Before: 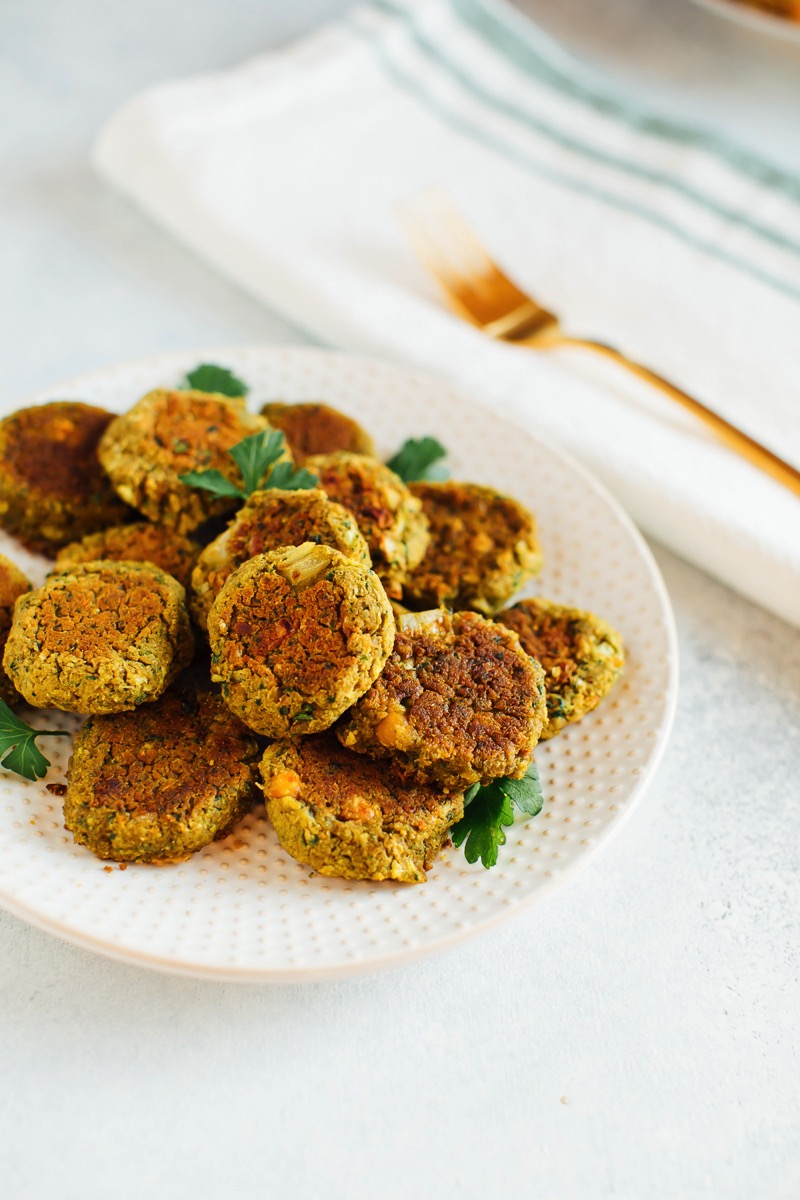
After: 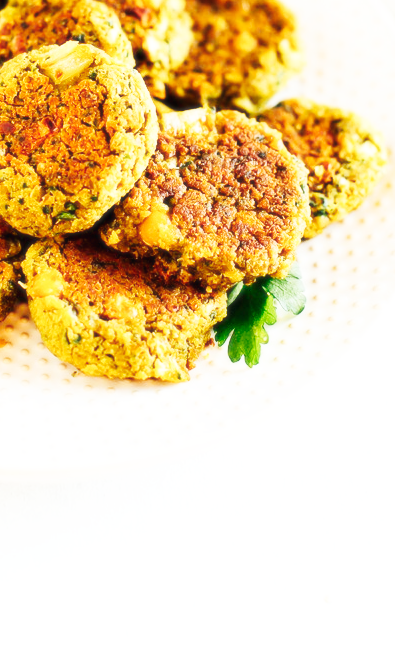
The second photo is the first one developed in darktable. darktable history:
base curve: curves: ch0 [(0, 0.003) (0.001, 0.002) (0.006, 0.004) (0.02, 0.022) (0.048, 0.086) (0.094, 0.234) (0.162, 0.431) (0.258, 0.629) (0.385, 0.8) (0.548, 0.918) (0.751, 0.988) (1, 1)], preserve colors none
crop: left 29.672%, top 41.786%, right 20.851%, bottom 3.487%
soften: size 10%, saturation 50%, brightness 0.2 EV, mix 10%
